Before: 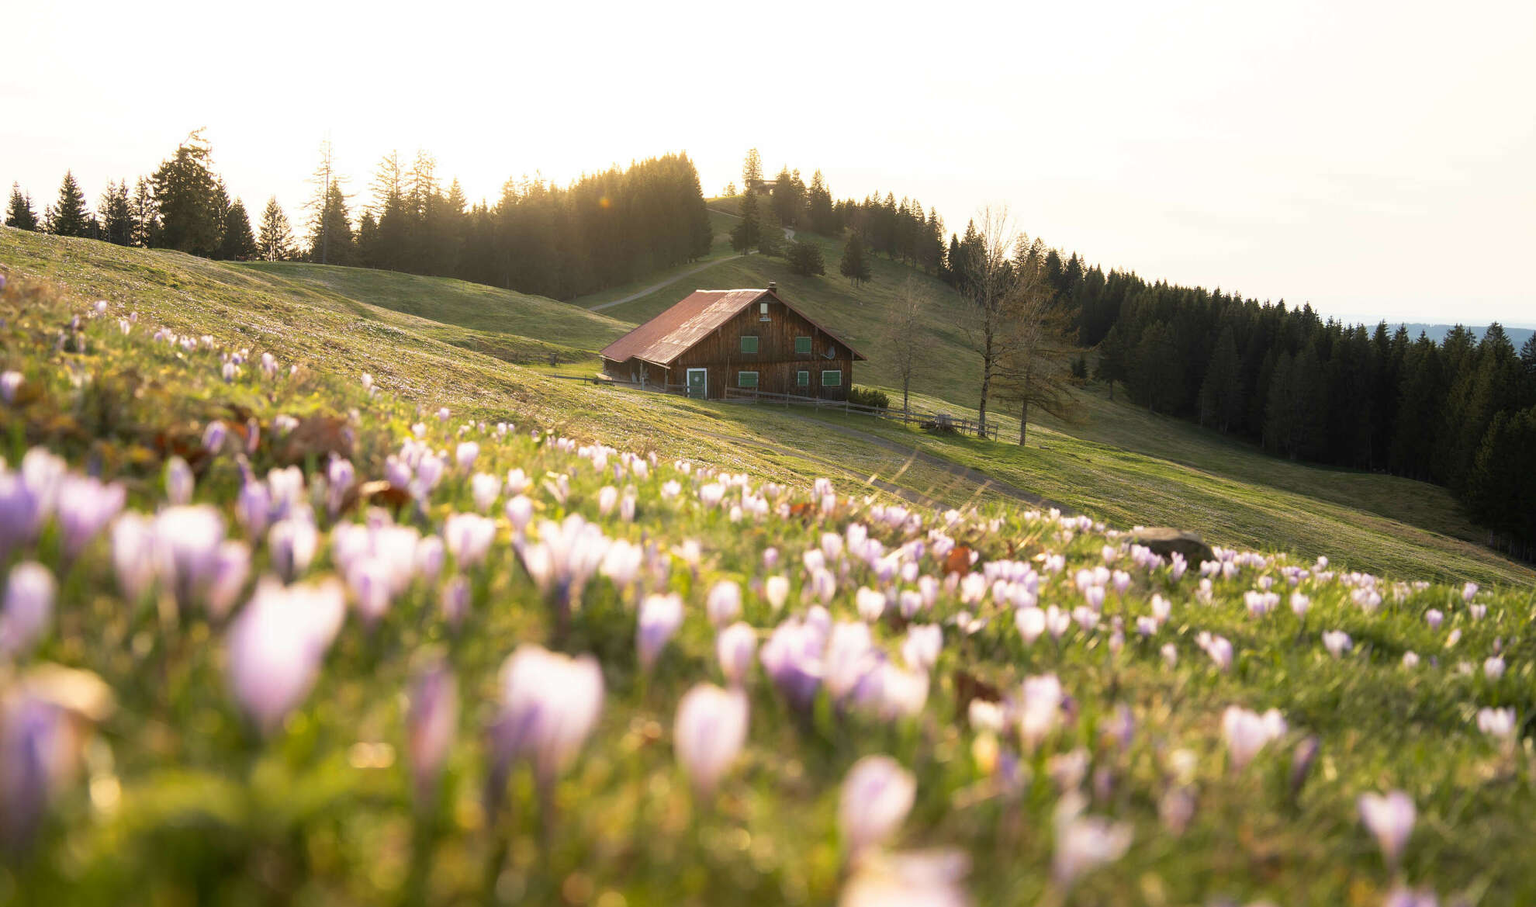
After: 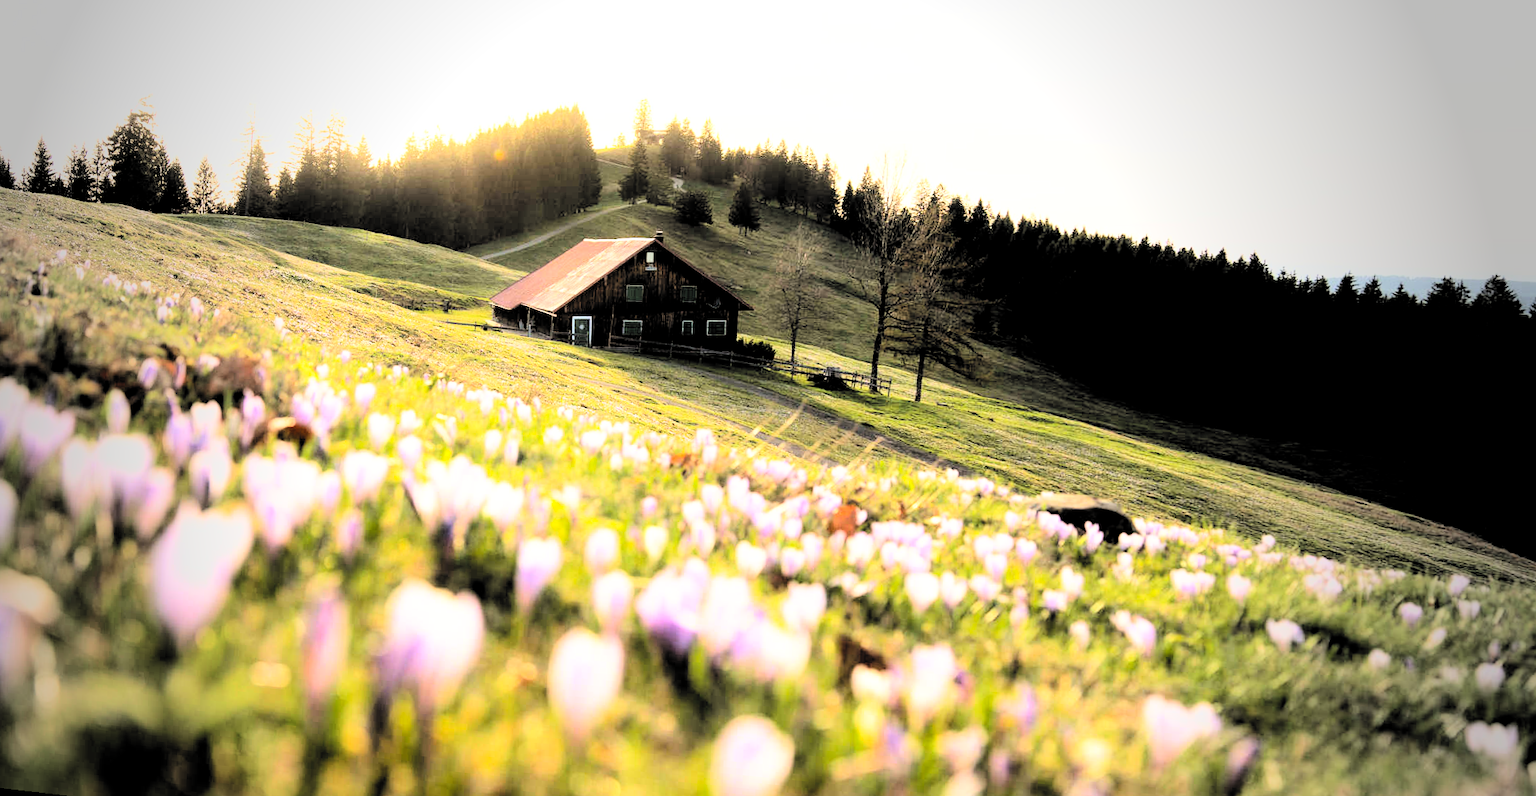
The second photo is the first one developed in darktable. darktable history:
rotate and perspective: rotation 1.69°, lens shift (vertical) -0.023, lens shift (horizontal) -0.291, crop left 0.025, crop right 0.988, crop top 0.092, crop bottom 0.842
vignetting: fall-off start 64.63%, center (-0.034, 0.148), width/height ratio 0.881
filmic rgb: middle gray luminance 13.55%, black relative exposure -1.97 EV, white relative exposure 3.1 EV, threshold 6 EV, target black luminance 0%, hardness 1.79, latitude 59.23%, contrast 1.728, highlights saturation mix 5%, shadows ↔ highlights balance -37.52%, add noise in highlights 0, color science v3 (2019), use custom middle-gray values true, iterations of high-quality reconstruction 0, contrast in highlights soft, enable highlight reconstruction true
contrast brightness saturation: contrast 0.2, brightness 0.16, saturation 0.22
